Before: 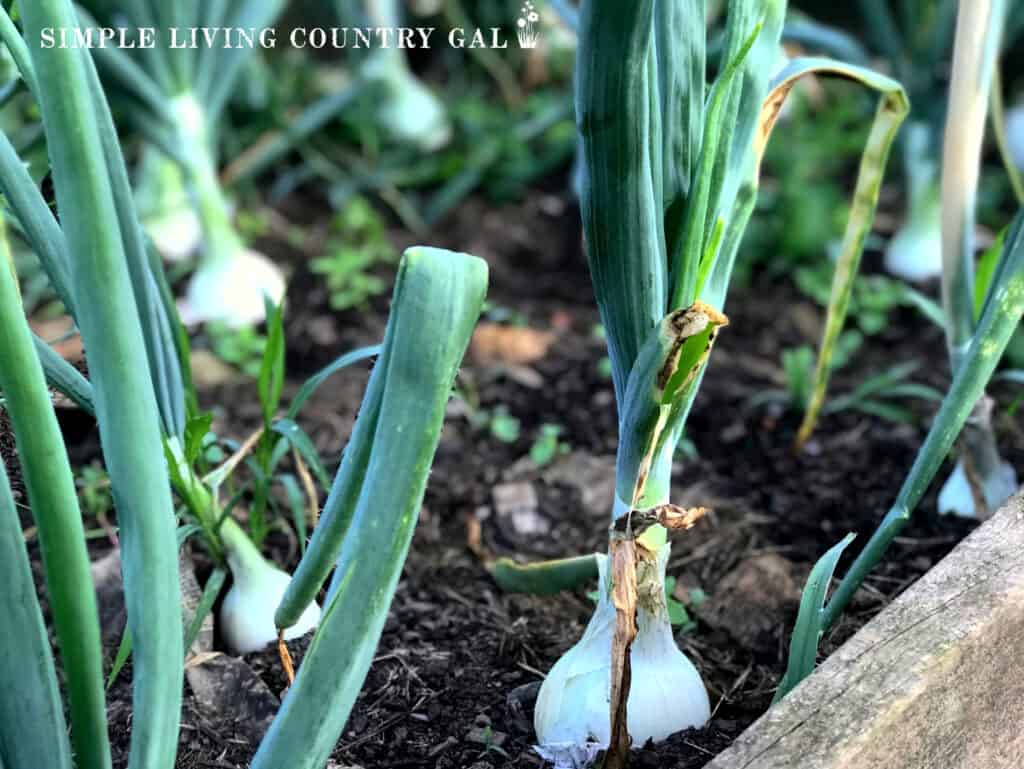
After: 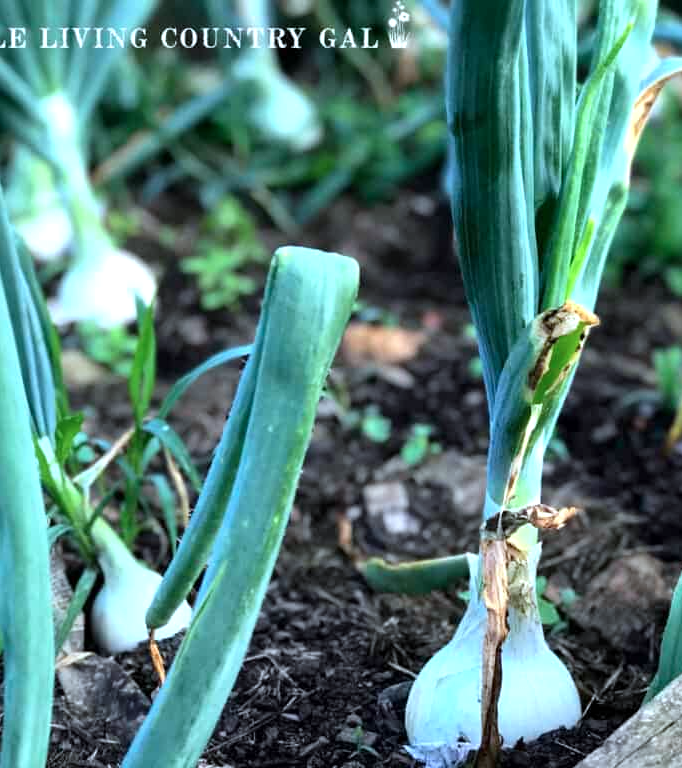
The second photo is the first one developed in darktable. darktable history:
white balance: red 1, blue 1
exposure: exposure 0.3 EV, compensate highlight preservation false
color correction: highlights a* -4.18, highlights b* -10.81
crop and rotate: left 12.648%, right 20.685%
